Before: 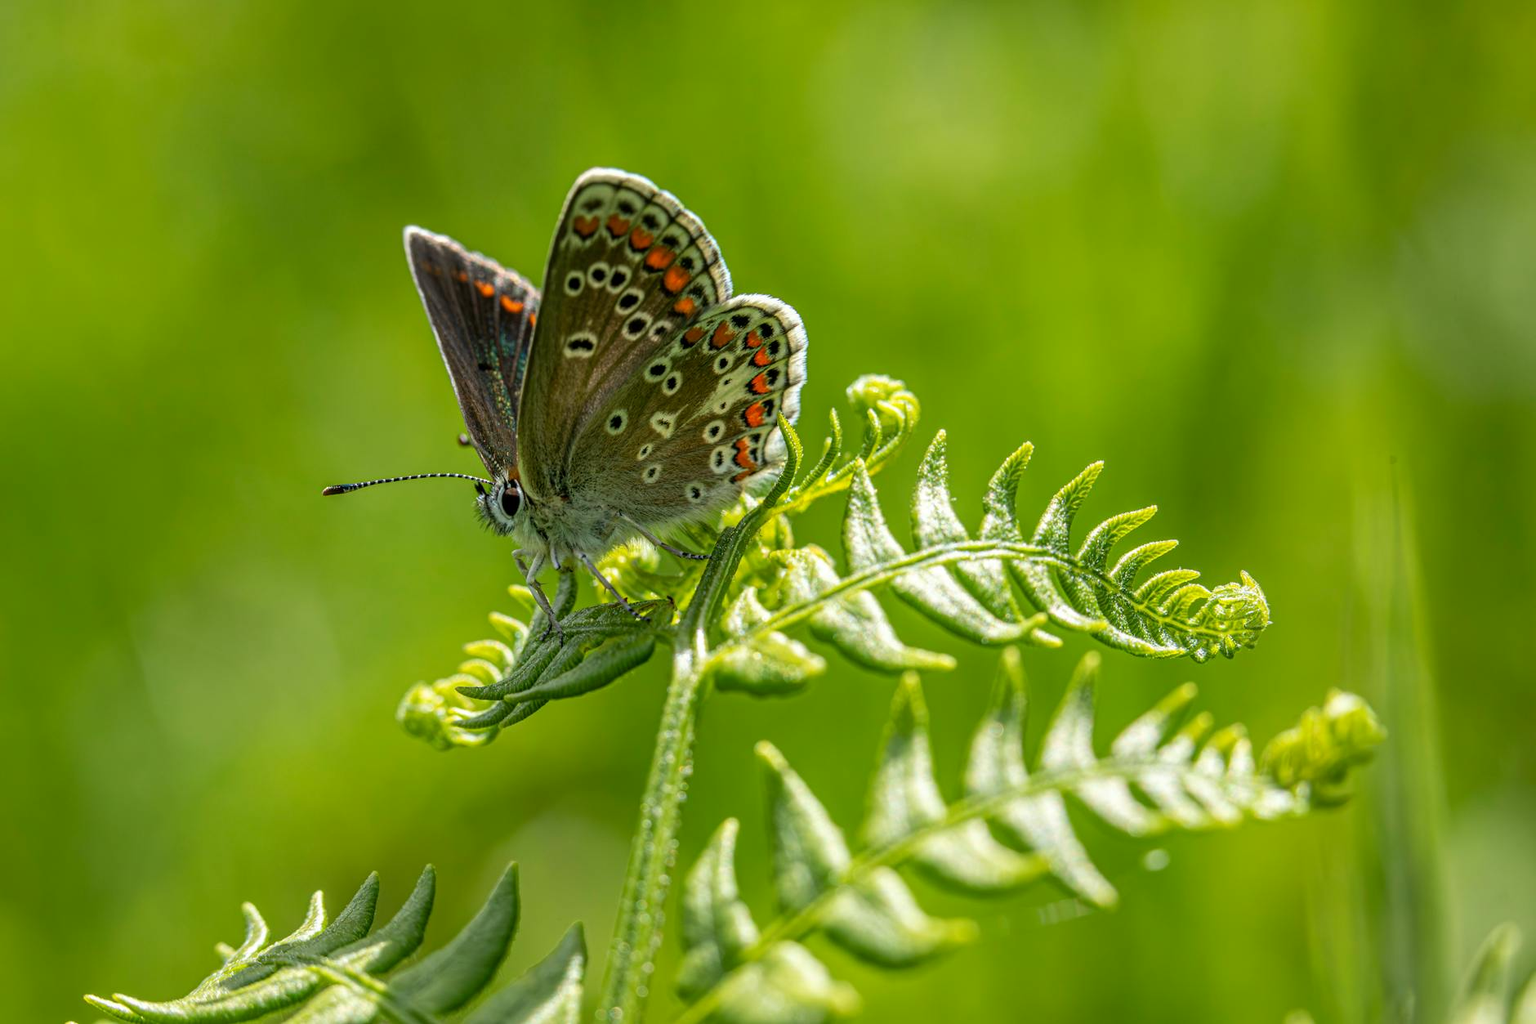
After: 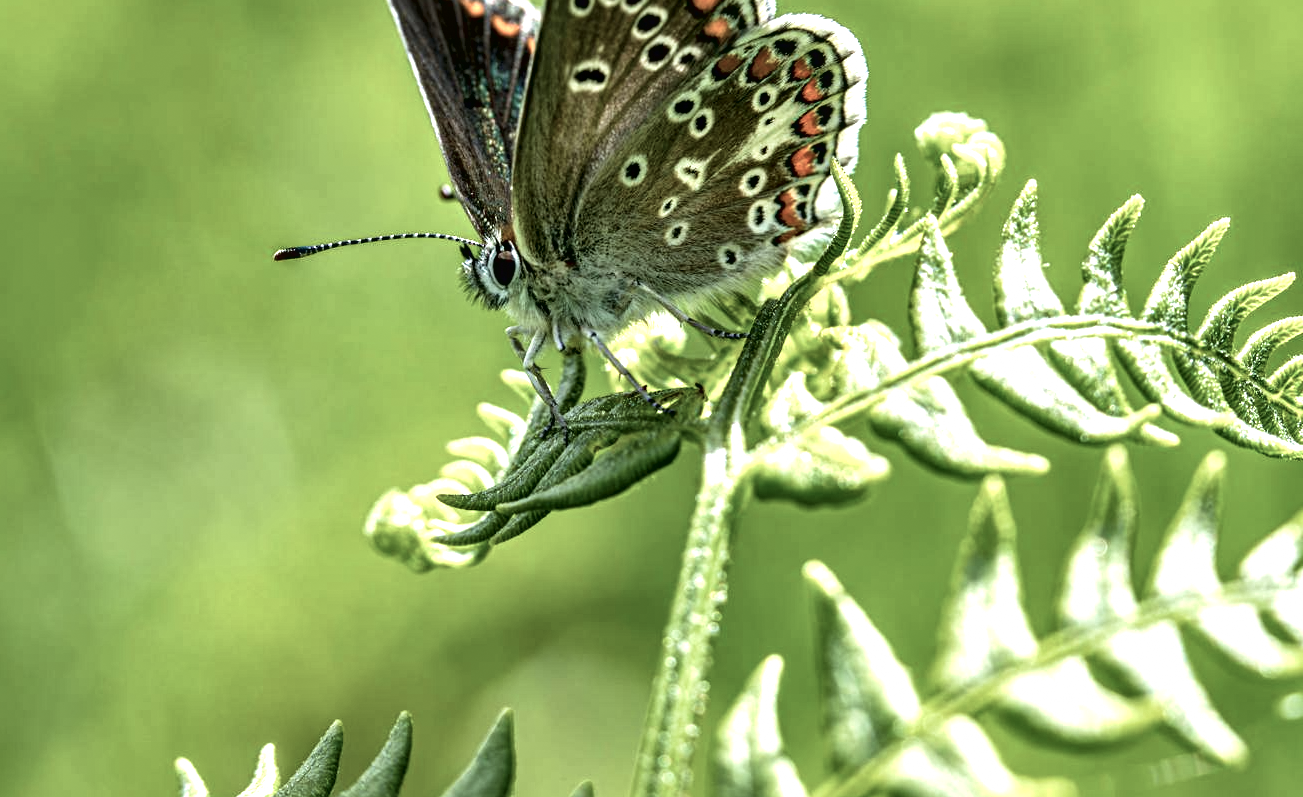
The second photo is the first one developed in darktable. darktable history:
contrast equalizer: octaves 7, y [[0.609, 0.611, 0.615, 0.613, 0.607, 0.603], [0.504, 0.498, 0.496, 0.499, 0.506, 0.516], [0 ×6], [0 ×6], [0 ×6]]
crop: left 6.488%, top 27.668%, right 24.183%, bottom 8.656%
color calibration: illuminant Planckian (black body), adaptation linear Bradford (ICC v4), x 0.361, y 0.366, temperature 4511.61 K, saturation algorithm version 1 (2020)
local contrast: mode bilateral grid, contrast 20, coarseness 50, detail 120%, midtone range 0.2
grain: coarseness 0.81 ISO, strength 1.34%, mid-tones bias 0%
velvia: on, module defaults
exposure: exposure 0.669 EV, compensate highlight preservation false
contrast brightness saturation: contrast -0.05, saturation -0.41
